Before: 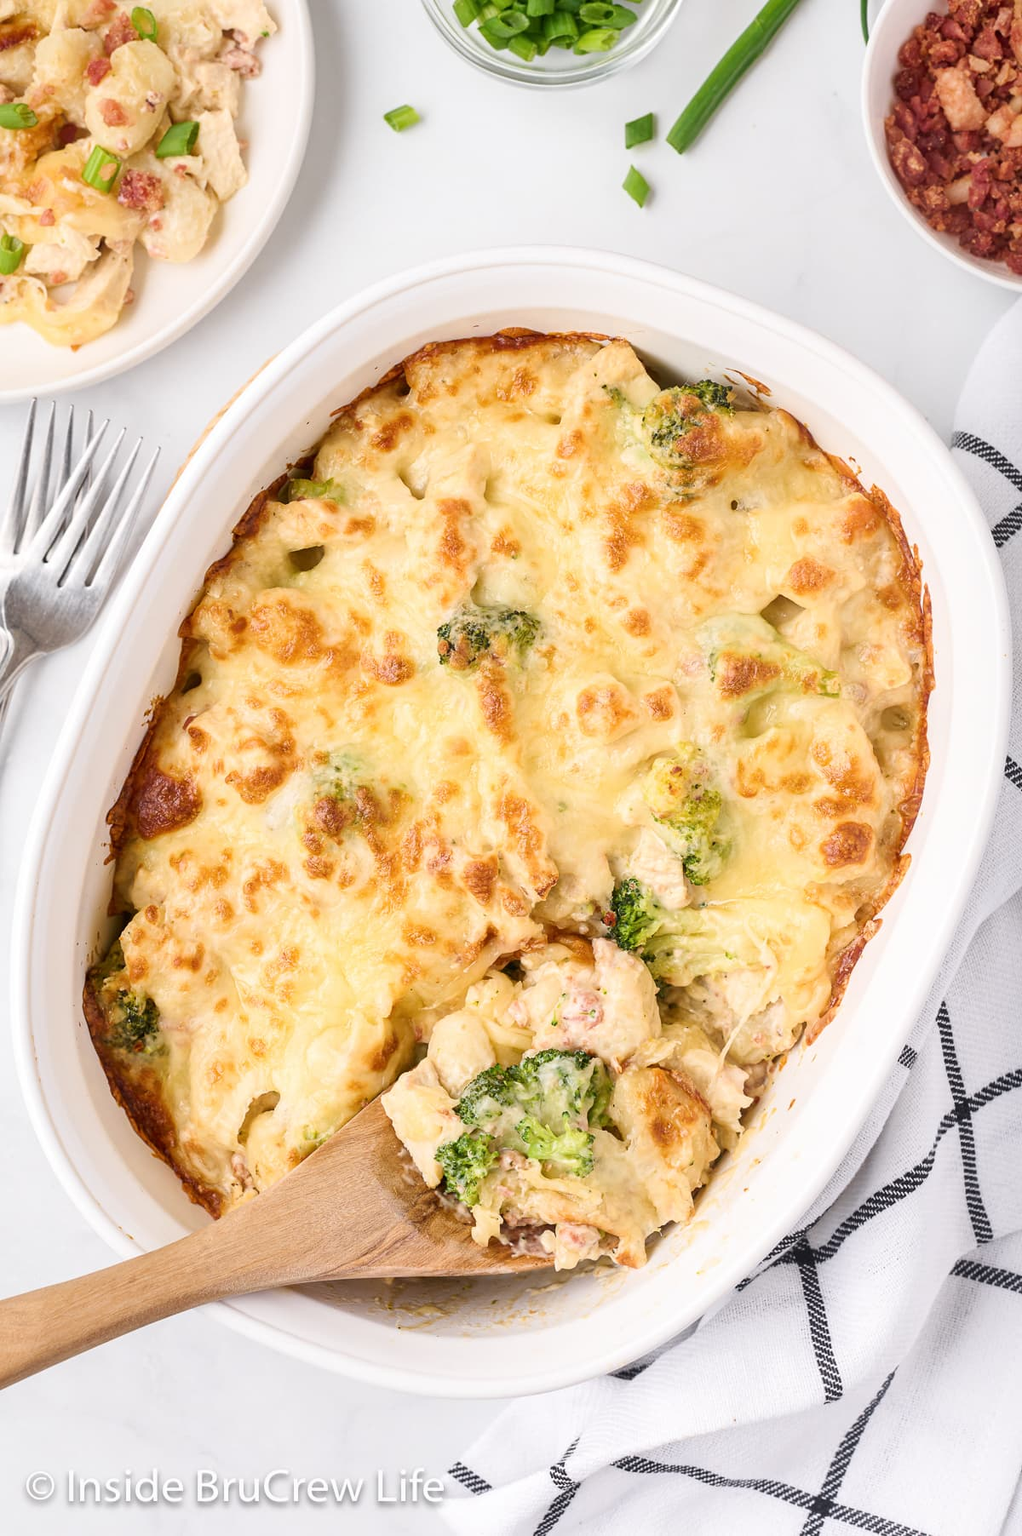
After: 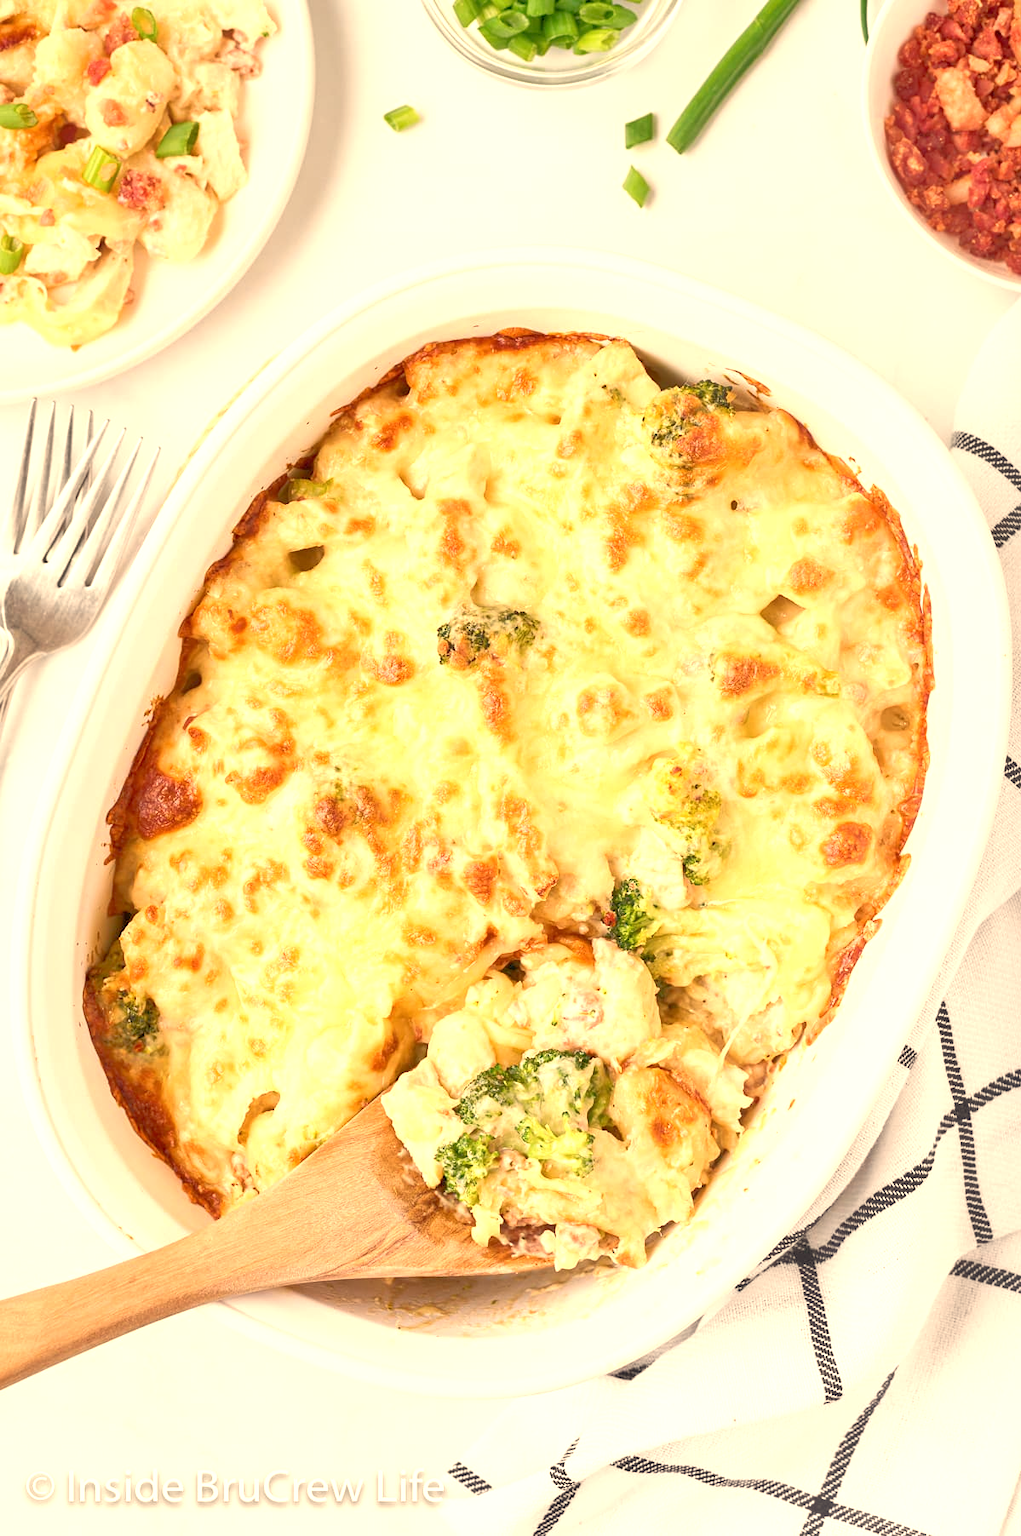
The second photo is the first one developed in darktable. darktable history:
tone equalizer: -7 EV 0.15 EV, -6 EV 0.6 EV, -5 EV 1.15 EV, -4 EV 1.33 EV, -3 EV 1.15 EV, -2 EV 0.6 EV, -1 EV 0.15 EV, mask exposure compensation -0.5 EV
exposure: black level correction 0.001, exposure 0.5 EV, compensate exposure bias true, compensate highlight preservation false
white balance: red 1.123, blue 0.83
